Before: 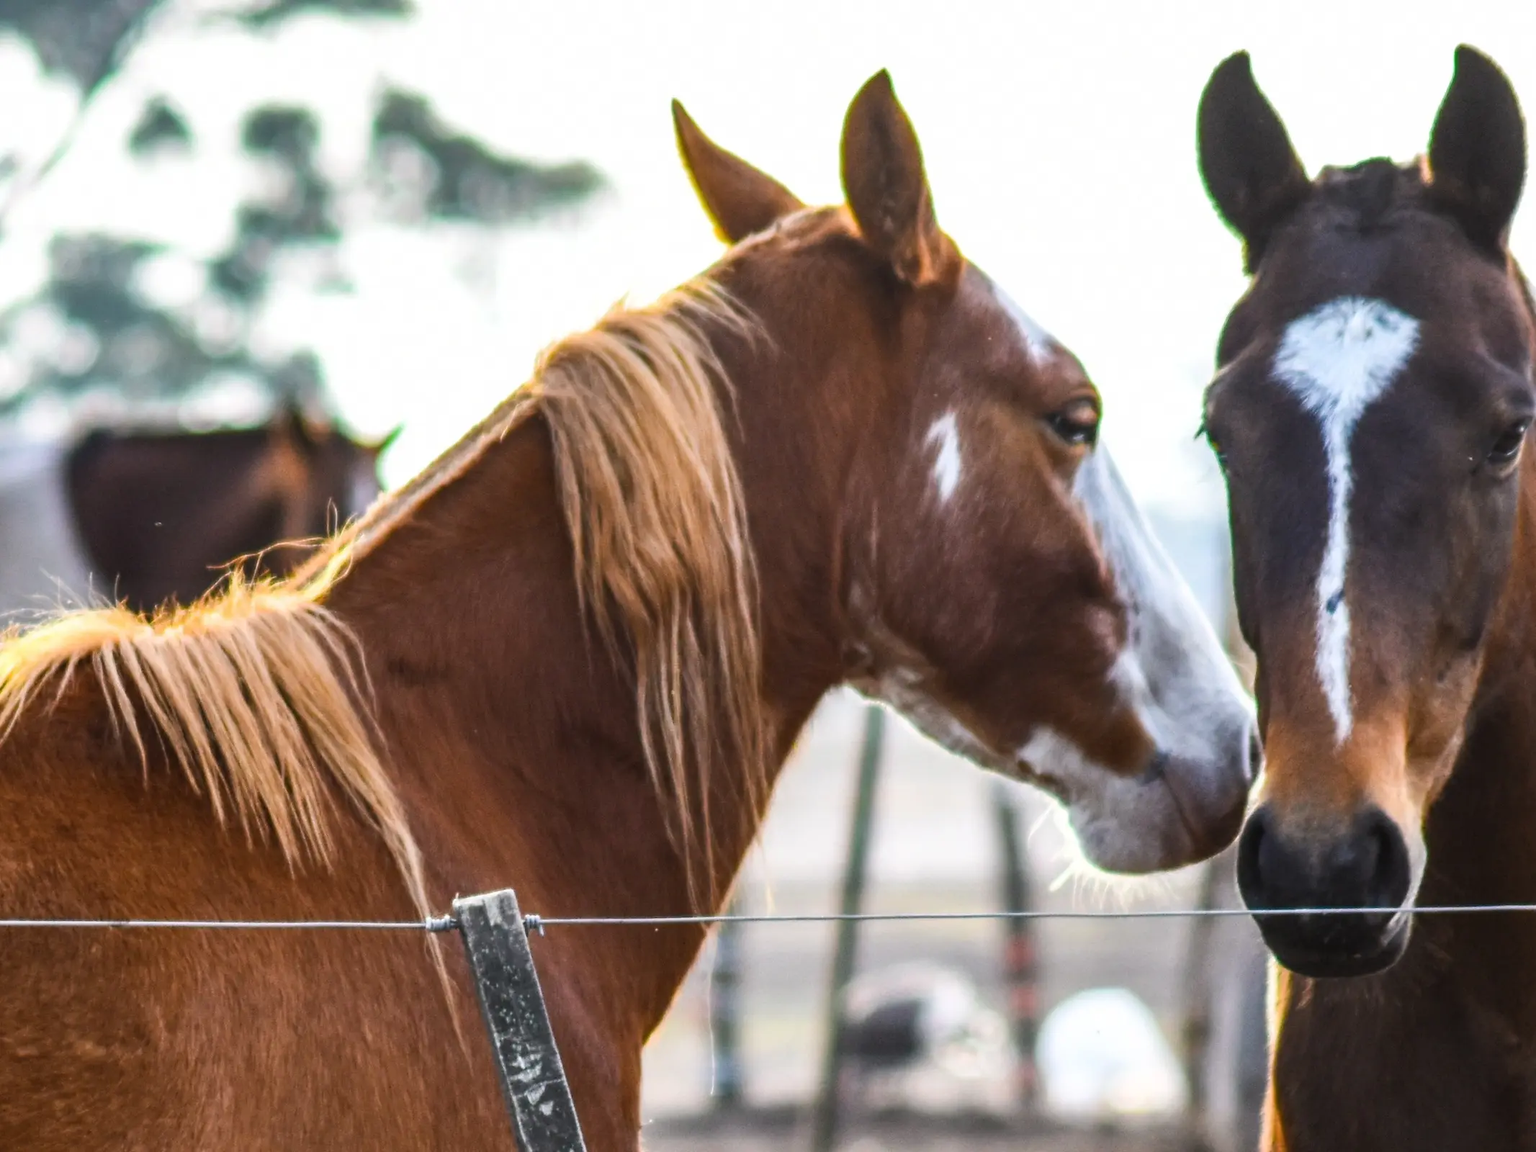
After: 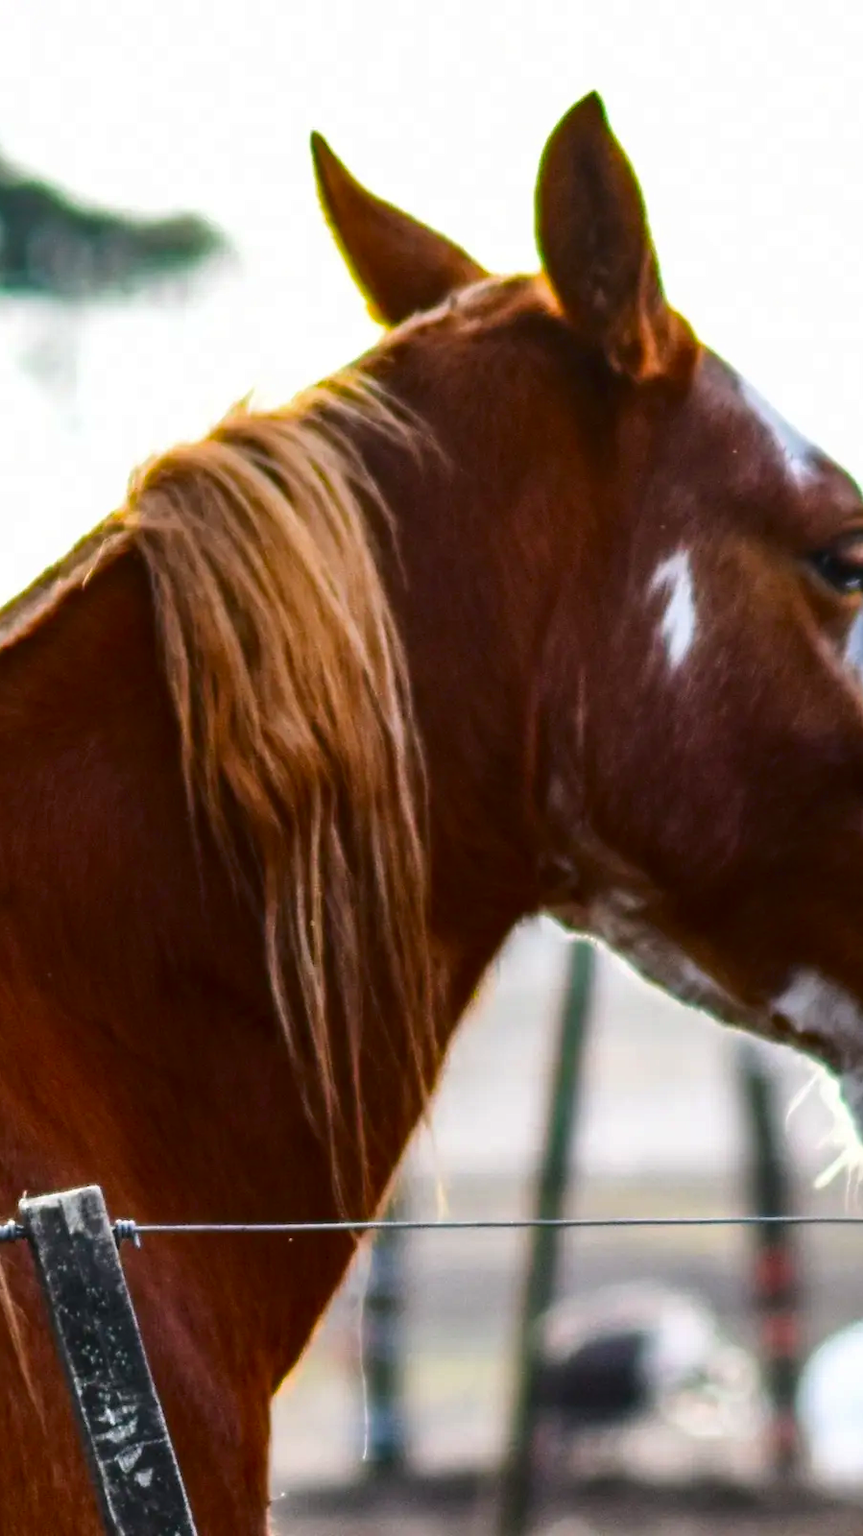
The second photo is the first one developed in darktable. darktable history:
crop: left 28.583%, right 29.231%
color correction: saturation 1.11
contrast brightness saturation: brightness -0.25, saturation 0.2
